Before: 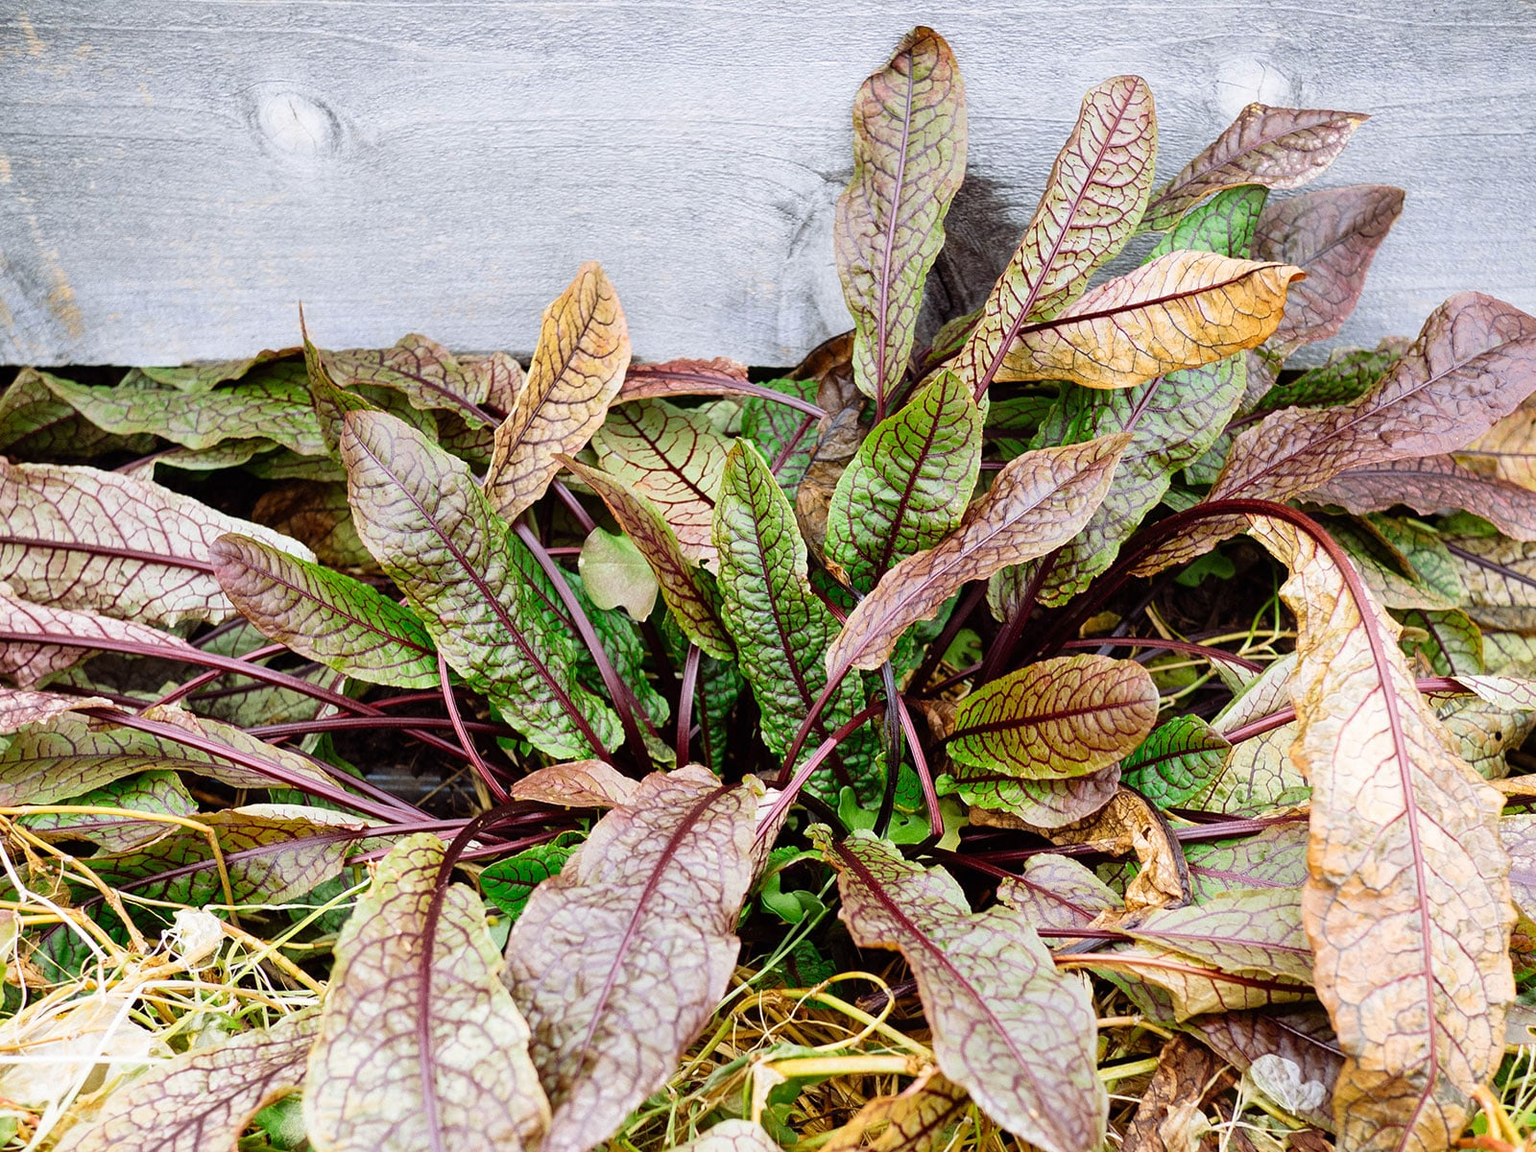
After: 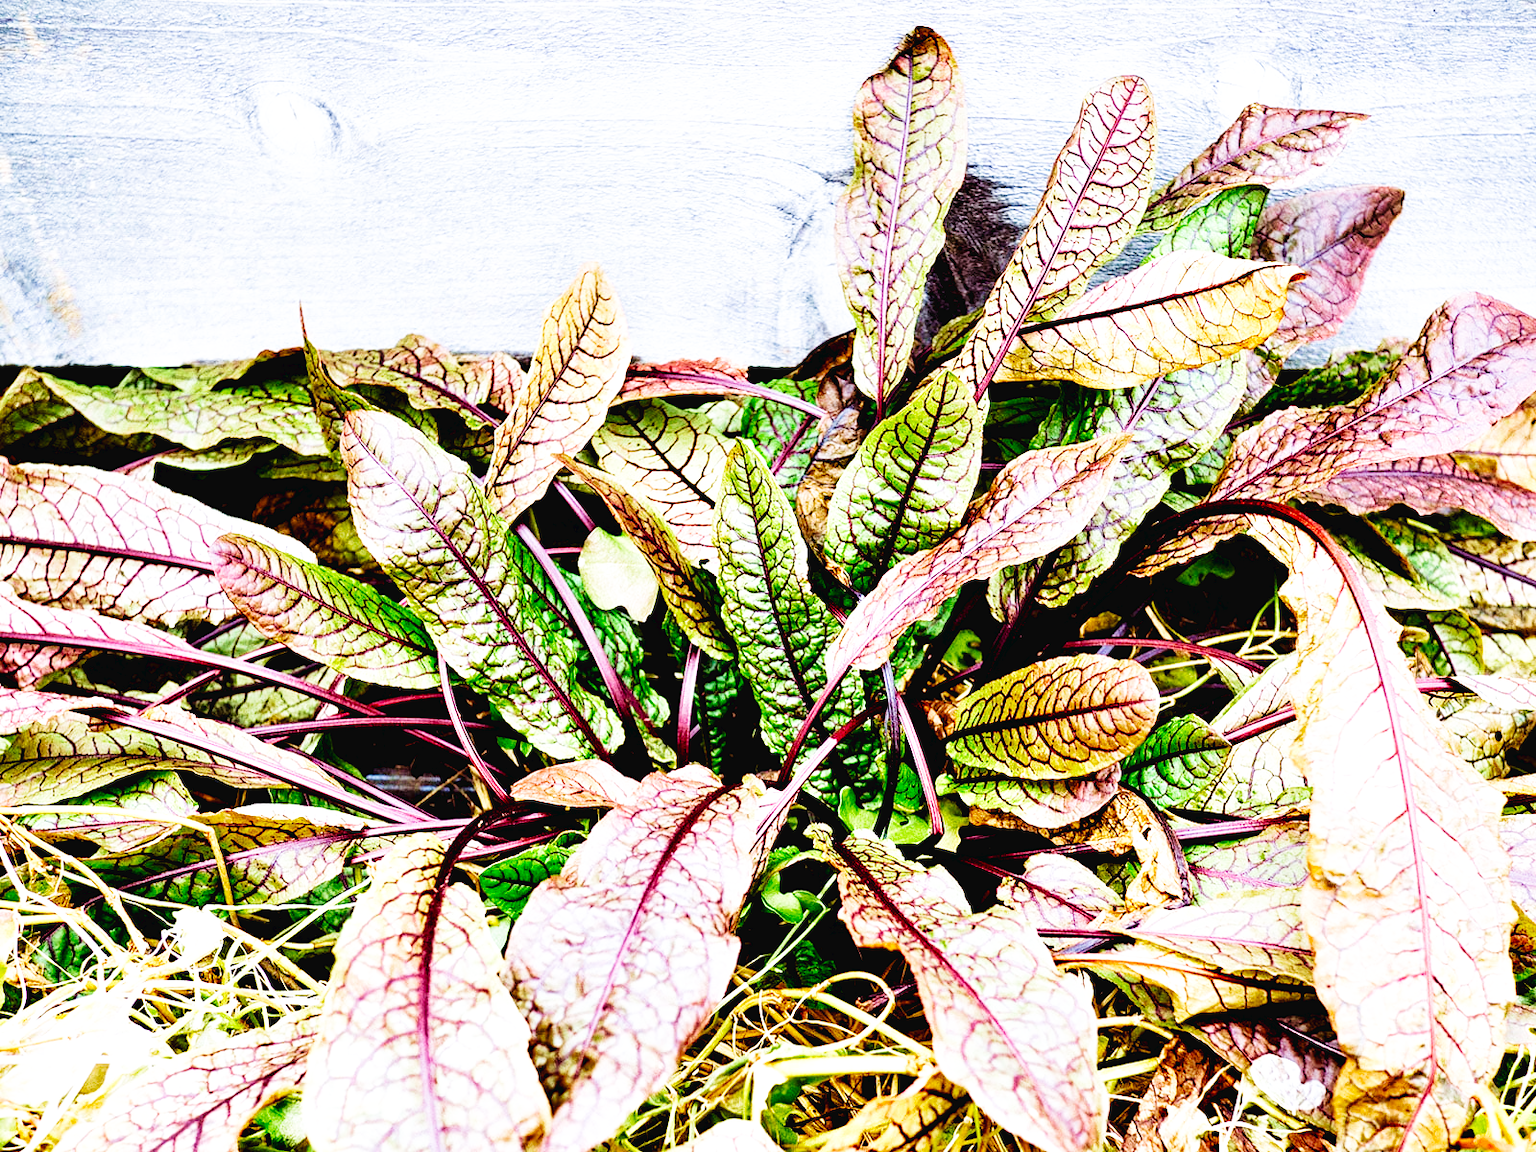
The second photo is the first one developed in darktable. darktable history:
base curve: curves: ch0 [(0, 0.003) (0.001, 0.002) (0.006, 0.004) (0.02, 0.022) (0.048, 0.086) (0.094, 0.234) (0.162, 0.431) (0.258, 0.629) (0.385, 0.8) (0.548, 0.918) (0.751, 0.988) (1, 1)], preserve colors none
white balance: red 0.974, blue 1.044
velvia: strength 56%
contrast equalizer: y [[0.601, 0.6, 0.598, 0.598, 0.6, 0.601], [0.5 ×6], [0.5 ×6], [0 ×6], [0 ×6]]
color balance rgb: perceptual saturation grading › global saturation 20%, perceptual saturation grading › highlights -25%, perceptual saturation grading › shadows 25%
